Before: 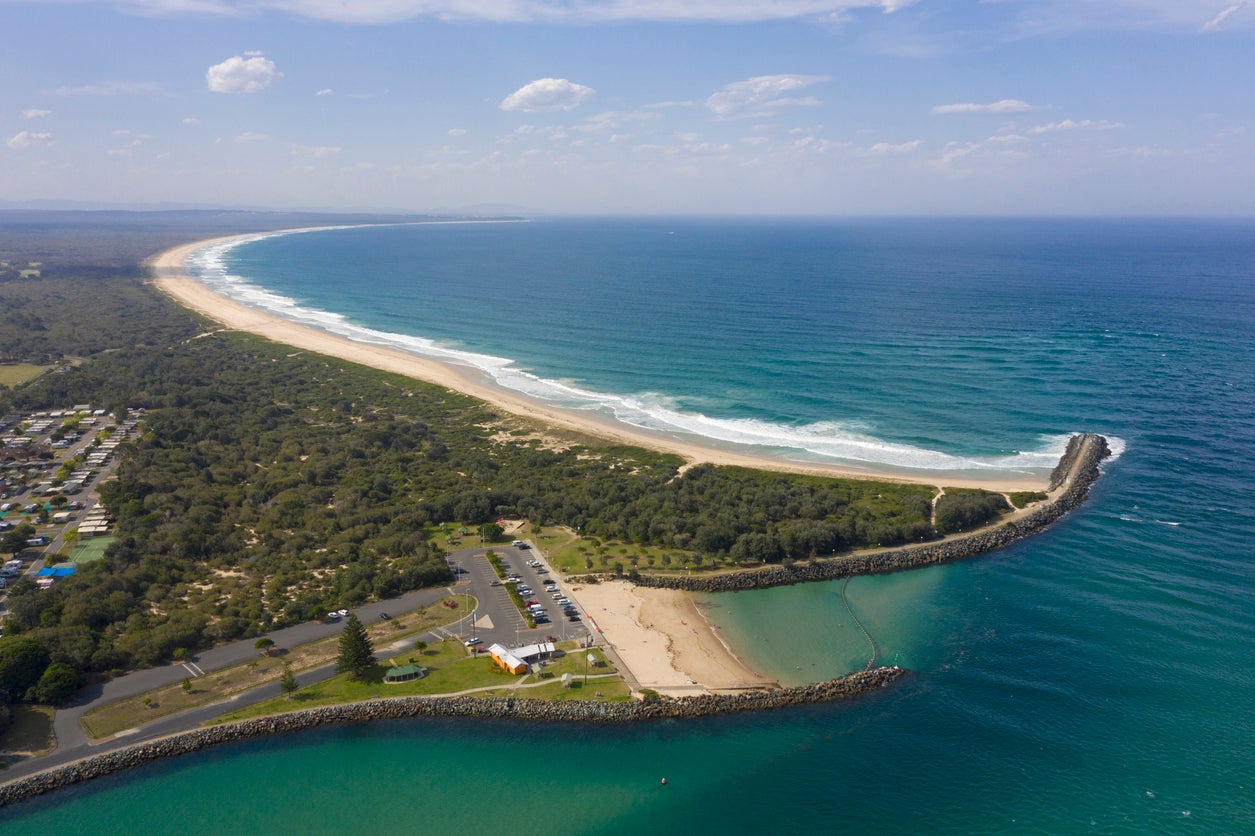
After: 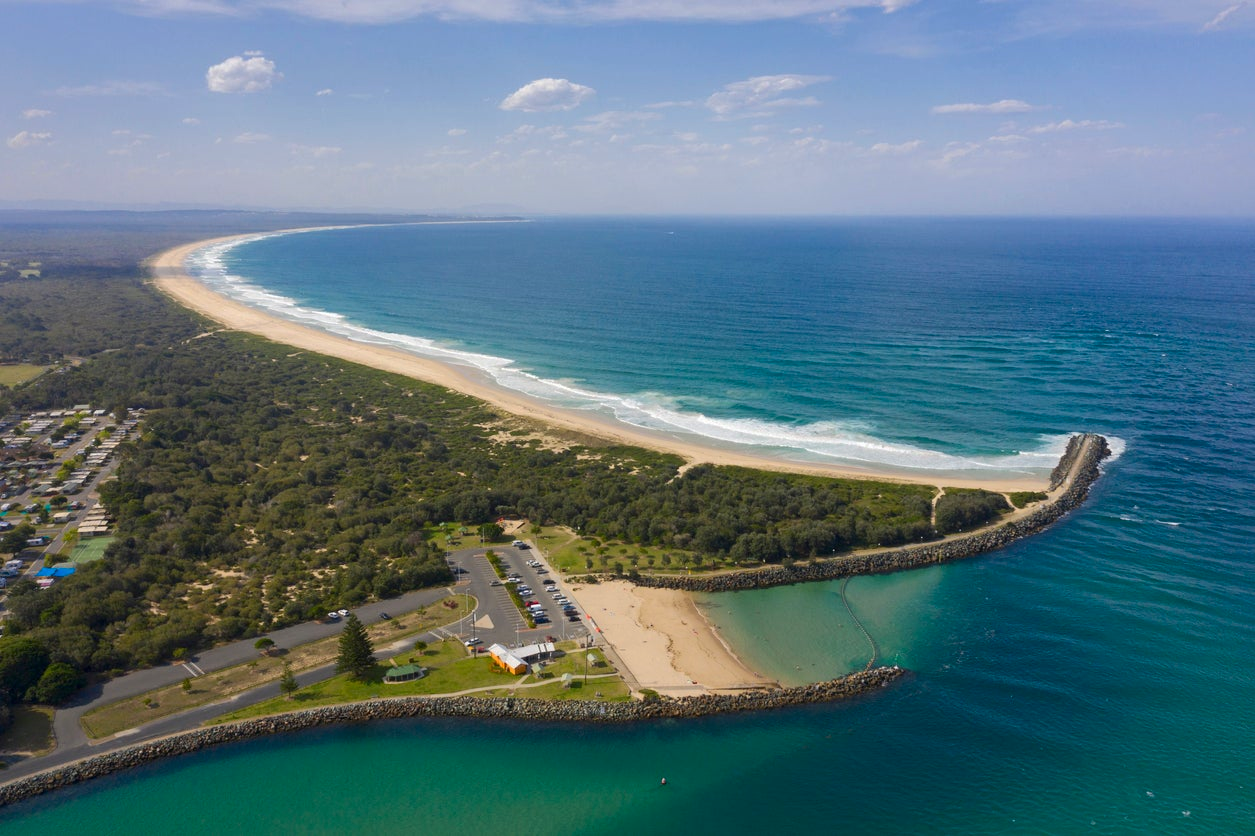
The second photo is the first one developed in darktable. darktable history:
contrast brightness saturation: contrast 0.149, brightness -0.009, saturation 0.102
shadows and highlights: shadows 39.93, highlights -60.11
